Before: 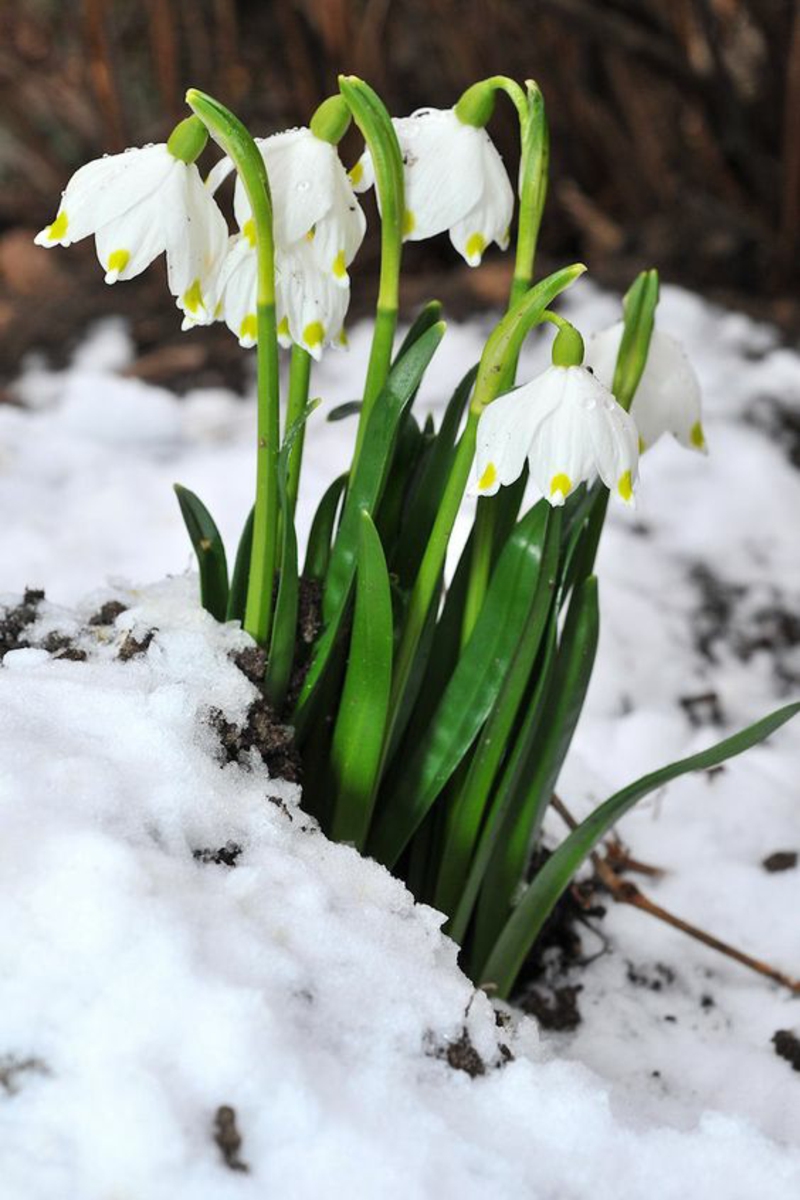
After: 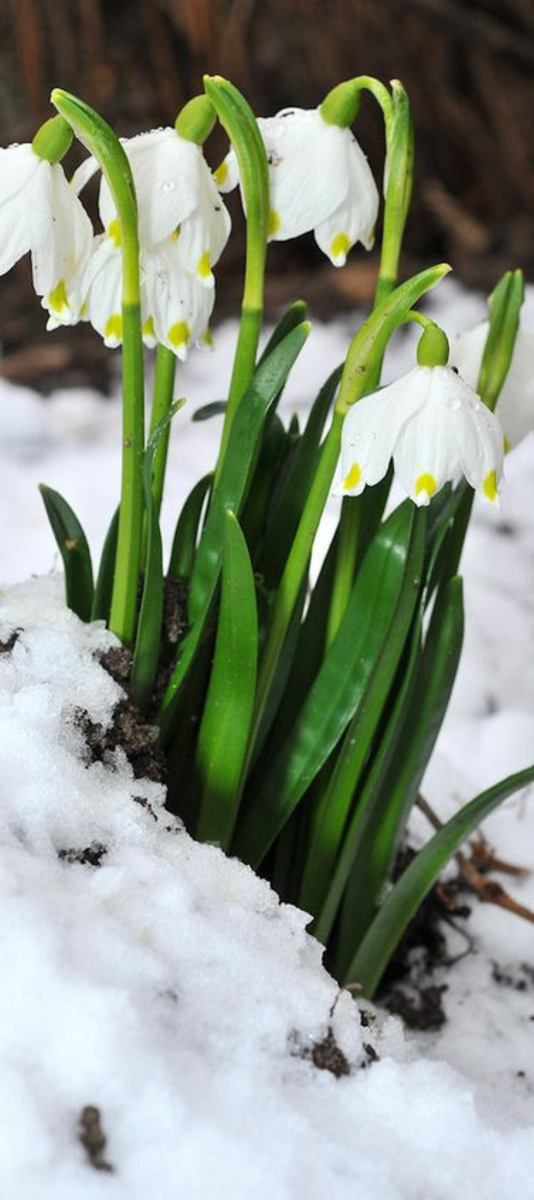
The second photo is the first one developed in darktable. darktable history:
crop: left 16.957%, right 16.23%
